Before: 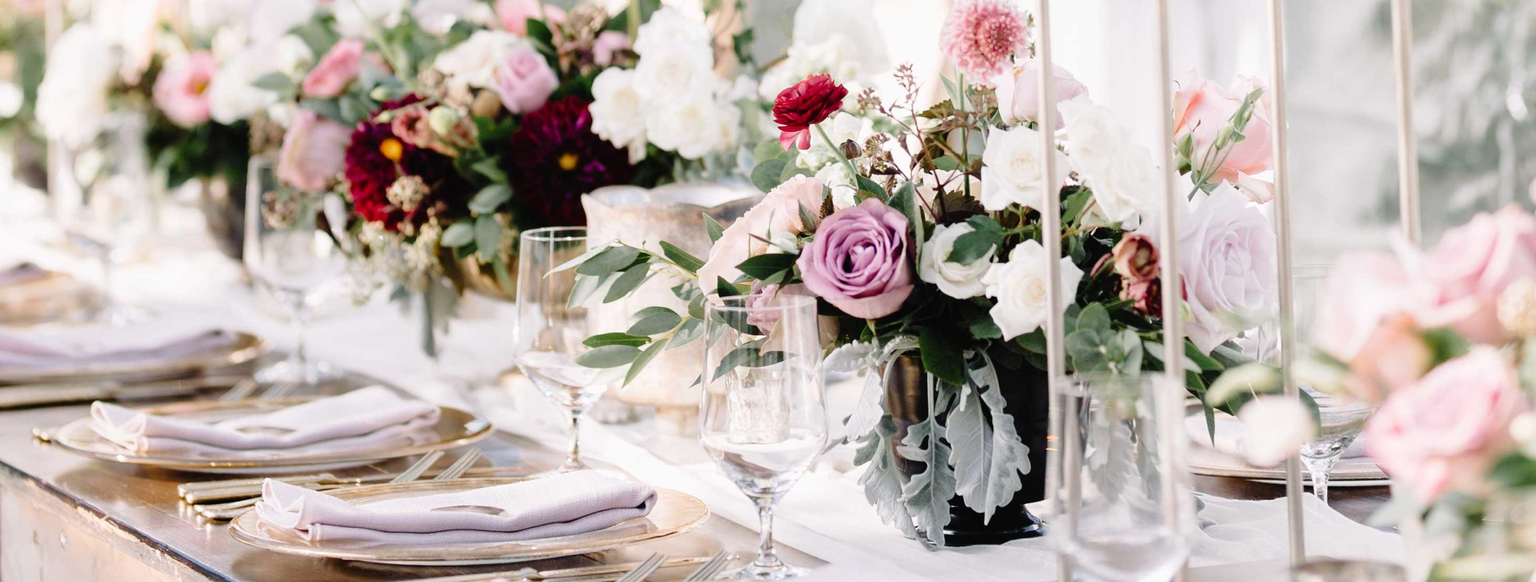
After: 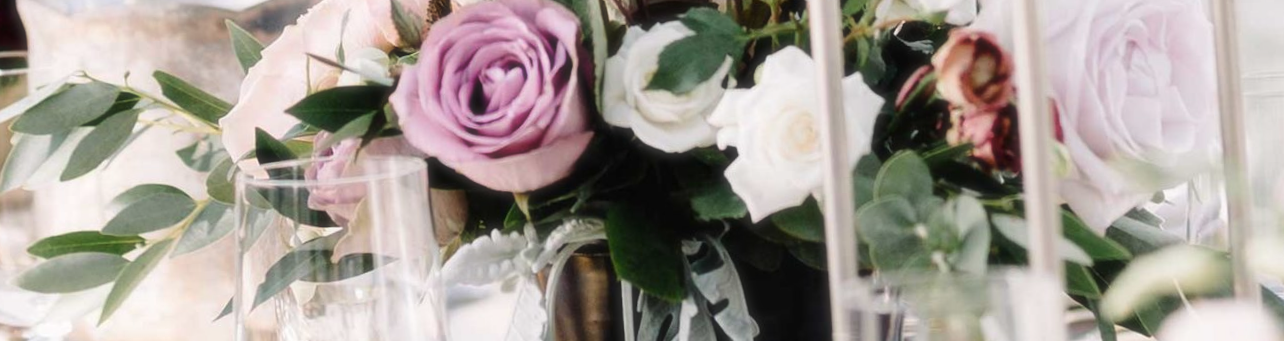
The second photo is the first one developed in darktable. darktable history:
crop: left 36.607%, top 34.735%, right 13.146%, bottom 30.611%
rotate and perspective: rotation -2°, crop left 0.022, crop right 0.978, crop top 0.049, crop bottom 0.951
soften: size 10%, saturation 50%, brightness 0.2 EV, mix 10%
